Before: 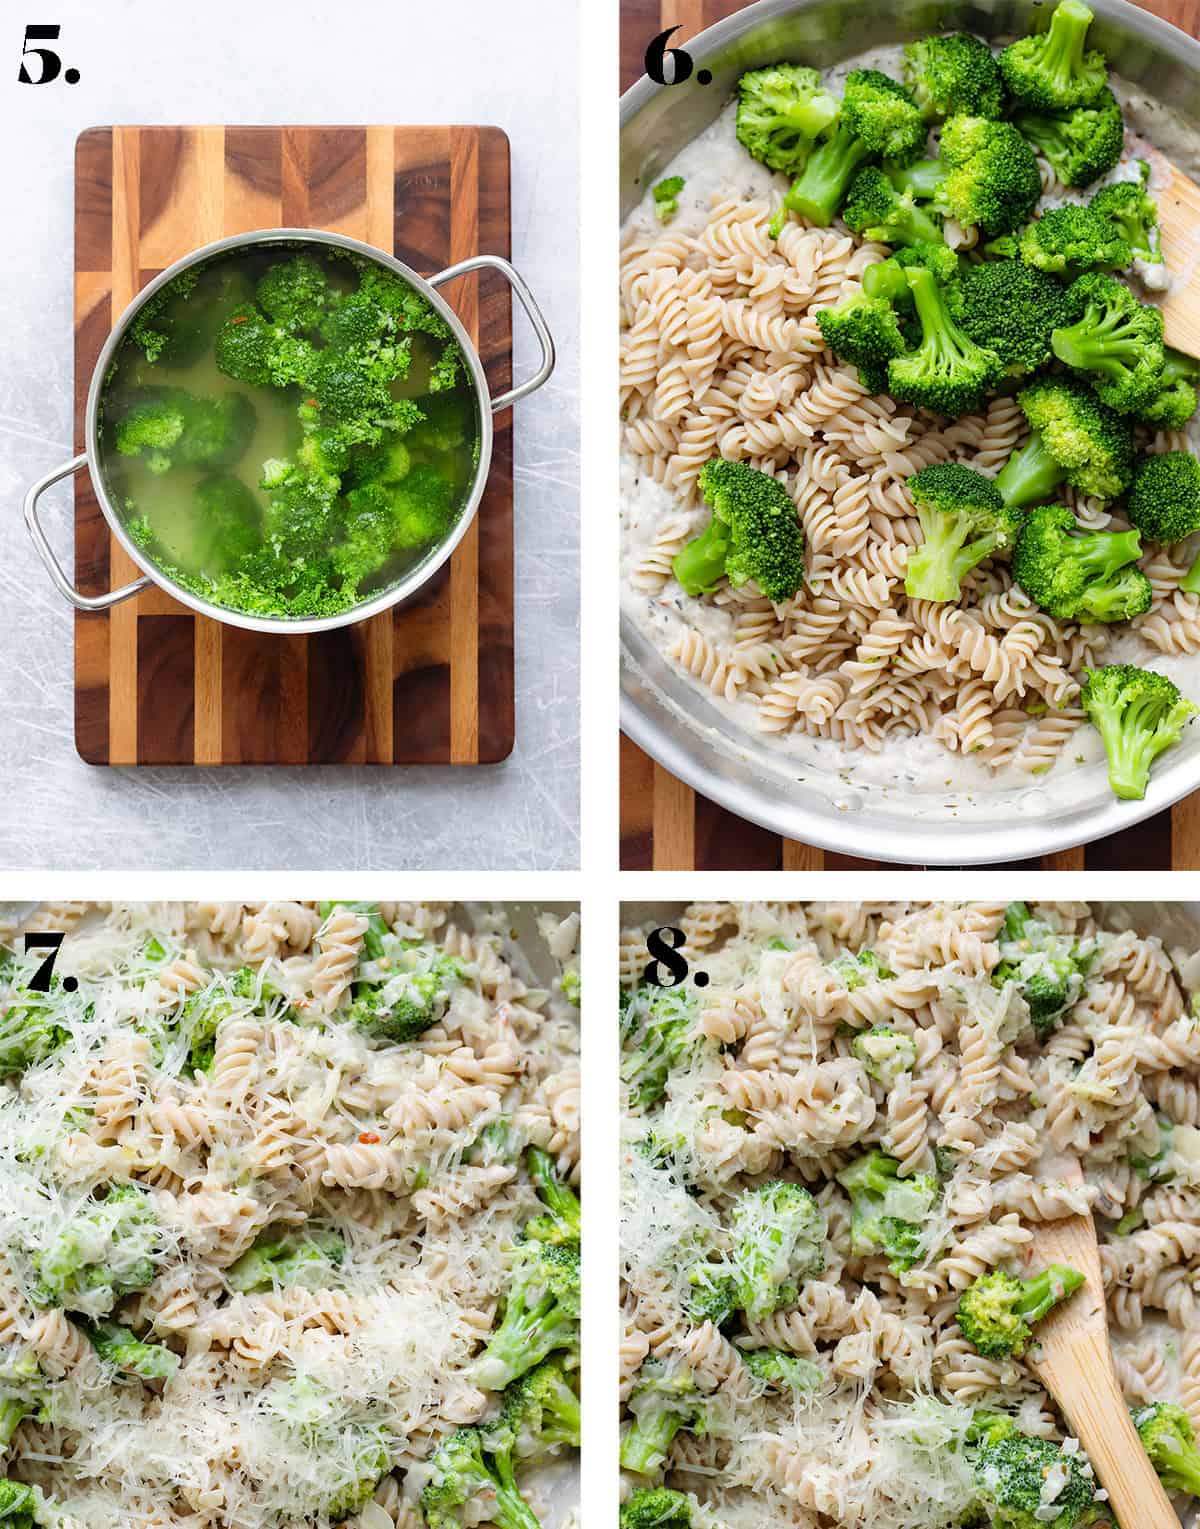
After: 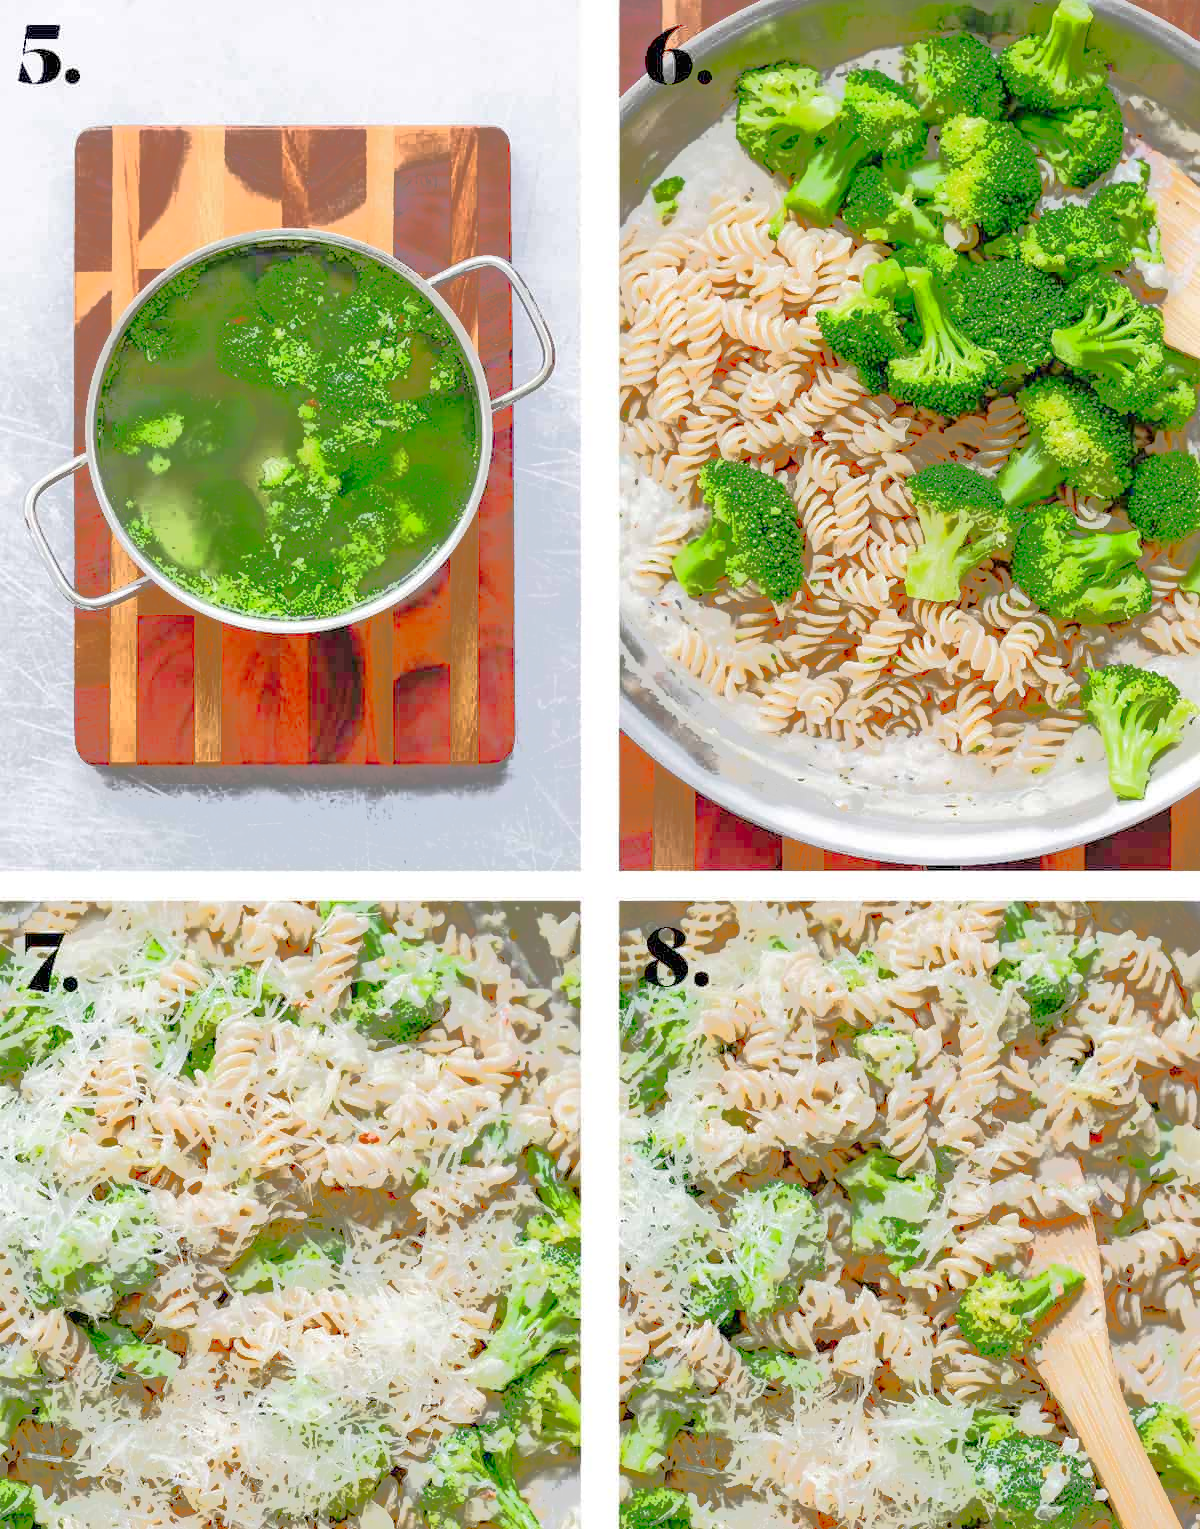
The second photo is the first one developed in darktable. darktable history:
tone curve: curves: ch0 [(0, 0) (0.003, 0.011) (0.011, 0.043) (0.025, 0.133) (0.044, 0.226) (0.069, 0.303) (0.1, 0.371) (0.136, 0.429) (0.177, 0.482) (0.224, 0.516) (0.277, 0.539) (0.335, 0.535) (0.399, 0.517) (0.468, 0.498) (0.543, 0.523) (0.623, 0.655) (0.709, 0.83) (0.801, 0.827) (0.898, 0.89) (1, 1)], color space Lab, linked channels, preserve colors none
